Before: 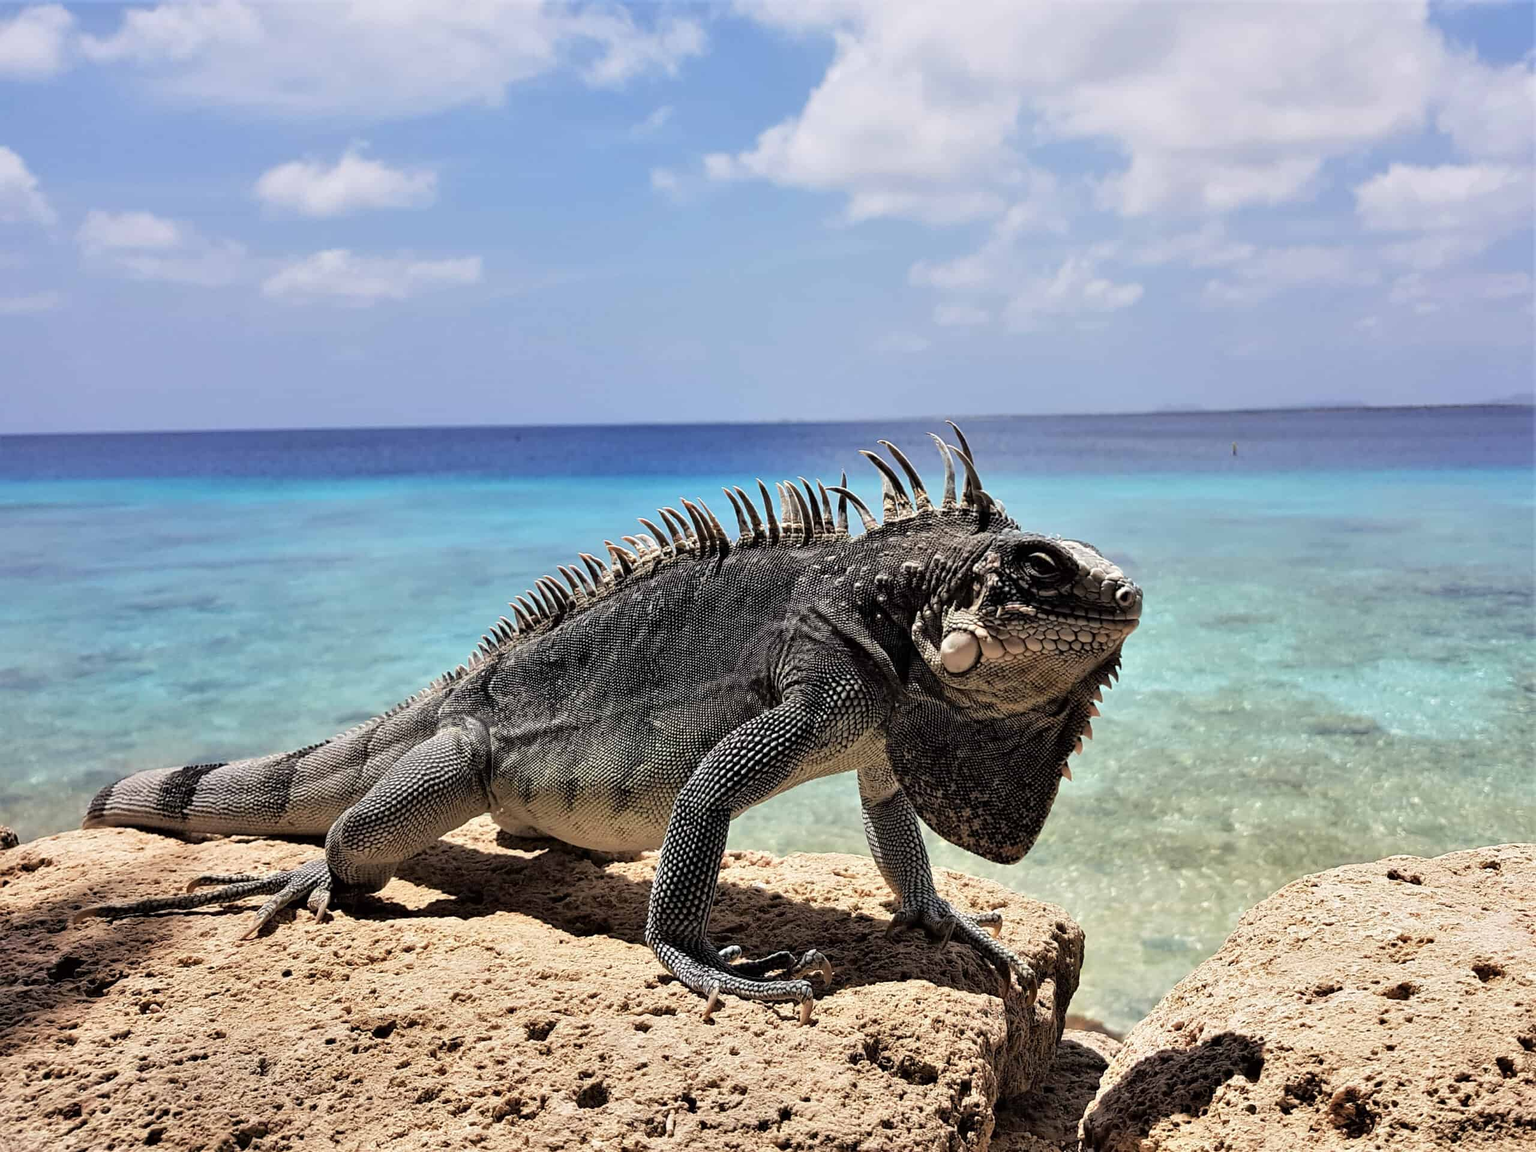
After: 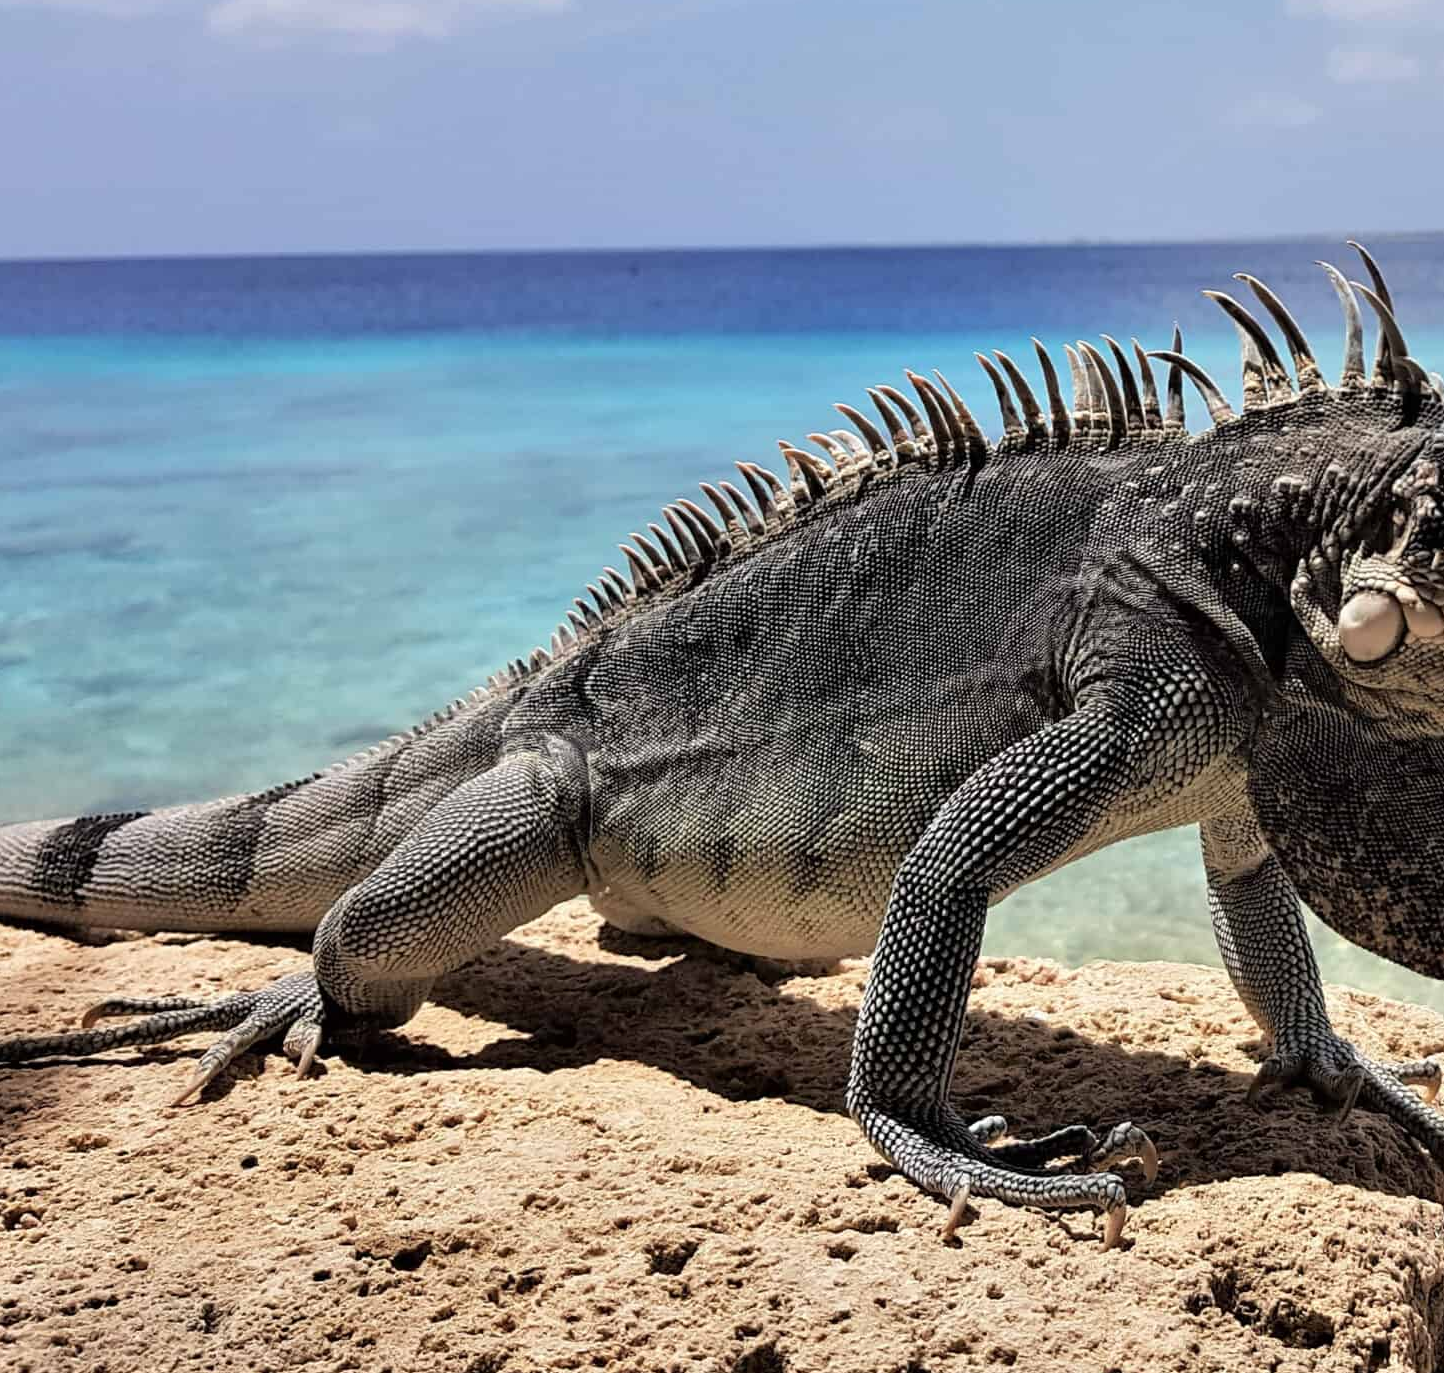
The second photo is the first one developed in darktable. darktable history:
crop: left 8.982%, top 23.982%, right 34.577%, bottom 4.463%
